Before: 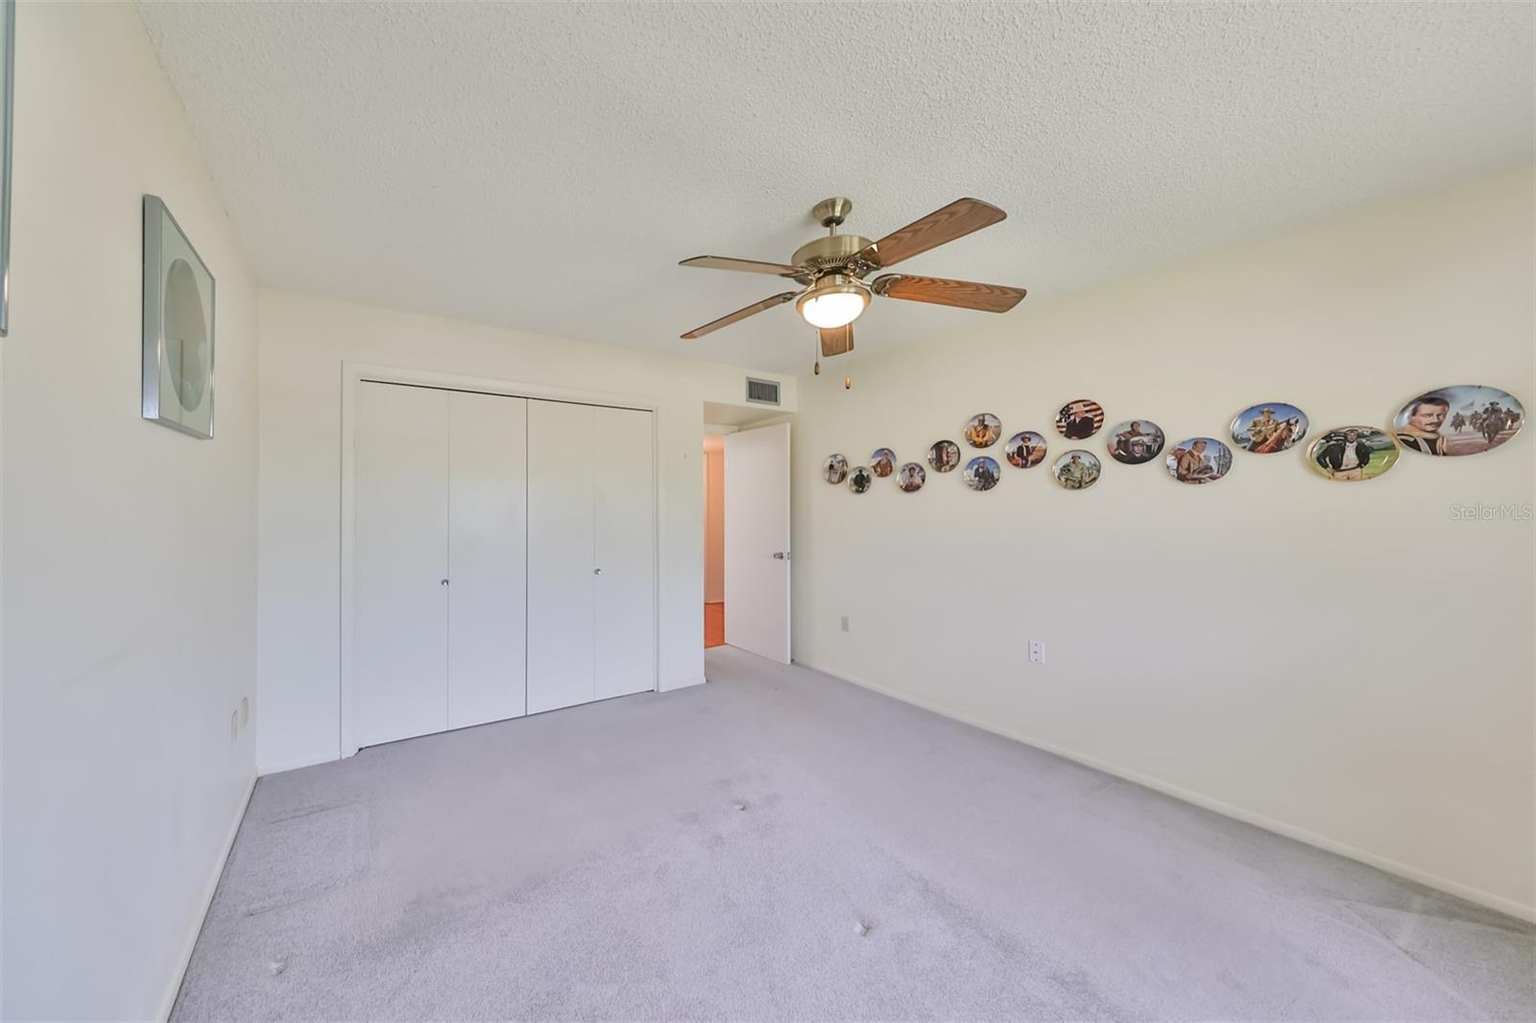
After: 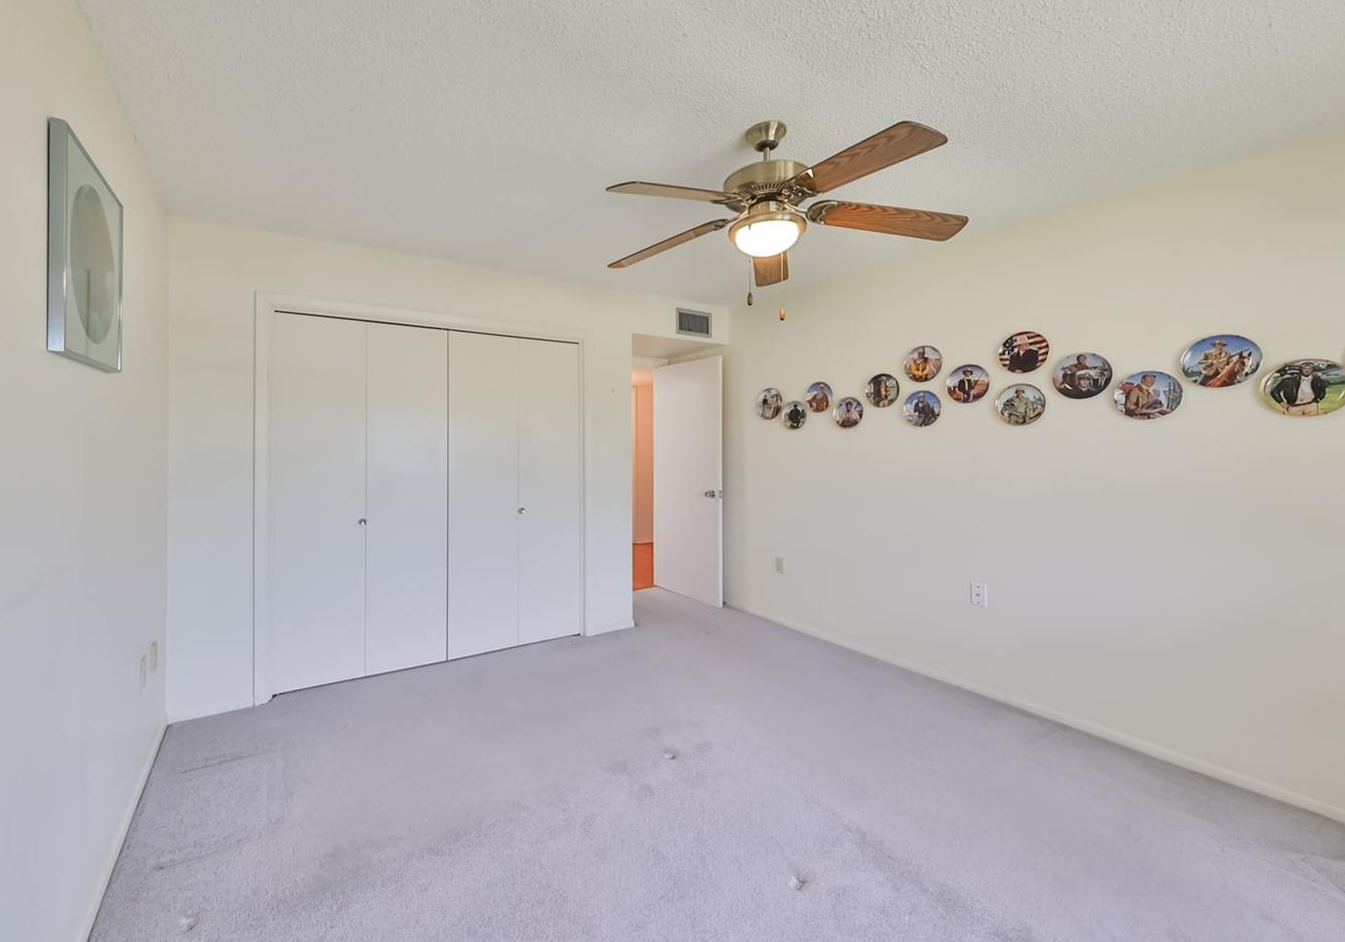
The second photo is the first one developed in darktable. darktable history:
crop: left 6.351%, top 7.995%, right 9.548%, bottom 3.561%
